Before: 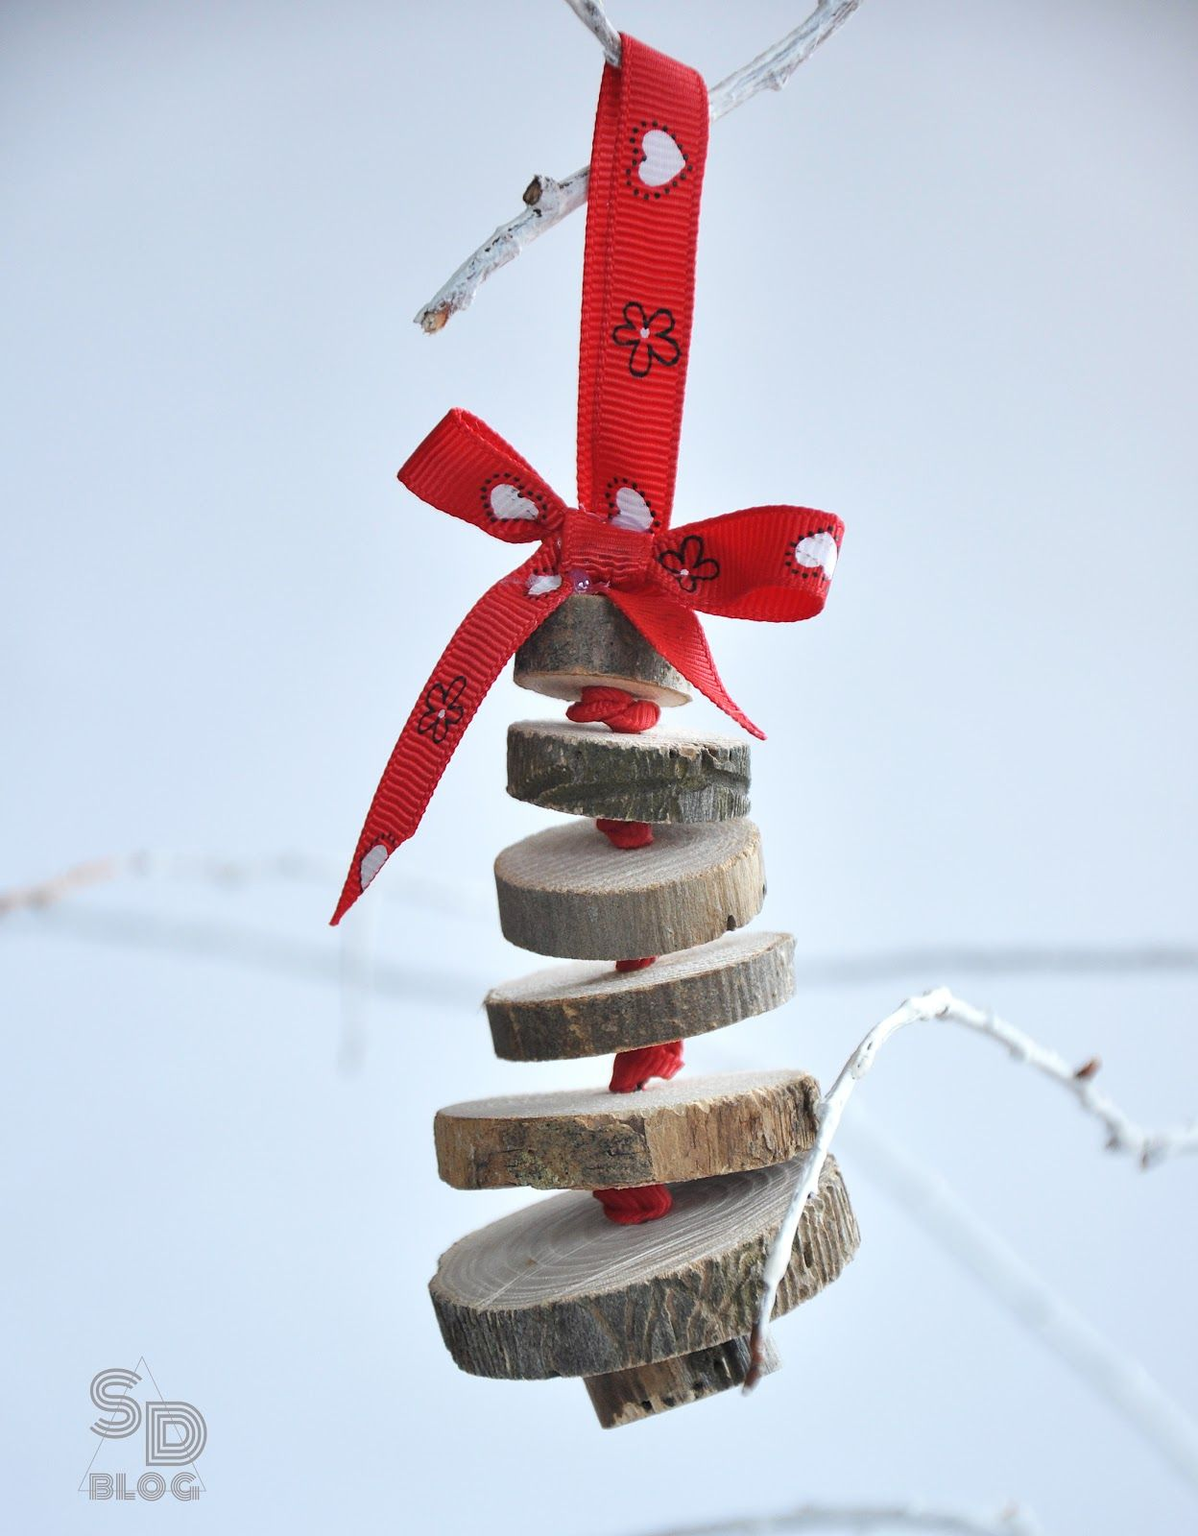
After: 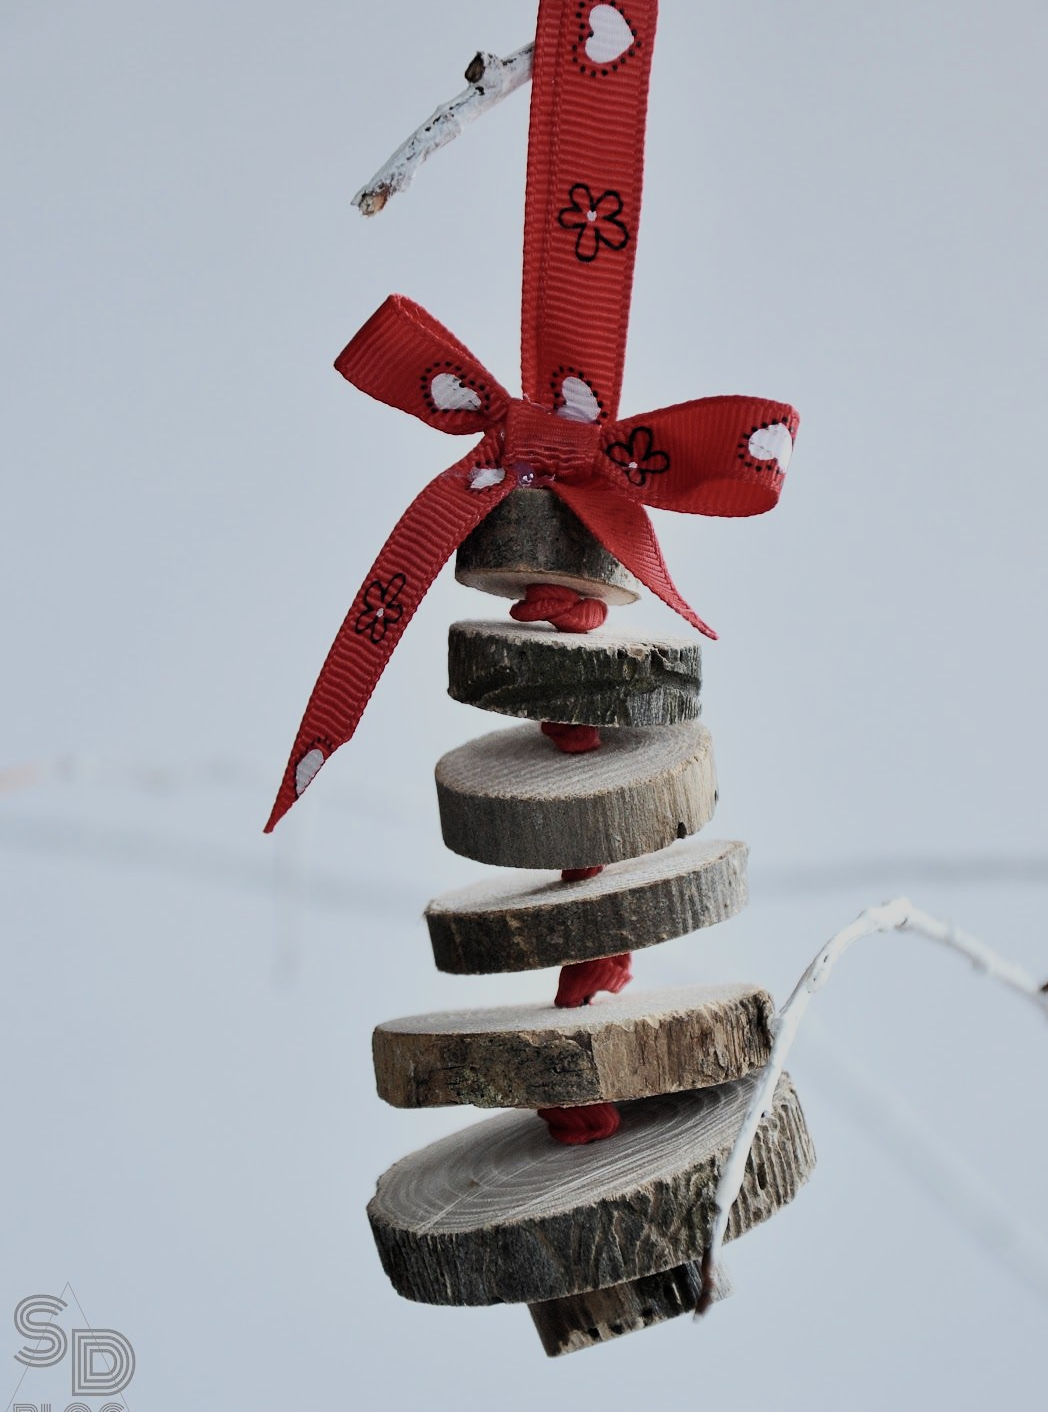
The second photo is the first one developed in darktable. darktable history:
color balance rgb: perceptual saturation grading › highlights -31.88%, perceptual saturation grading › mid-tones 5.8%, perceptual saturation grading › shadows 18.12%, perceptual brilliance grading › highlights 3.62%, perceptual brilliance grading › mid-tones -18.12%, perceptual brilliance grading › shadows -41.3%
filmic rgb: black relative exposure -7.15 EV, white relative exposure 5.36 EV, hardness 3.02, color science v6 (2022)
crop: left 6.446%, top 8.188%, right 9.538%, bottom 3.548%
